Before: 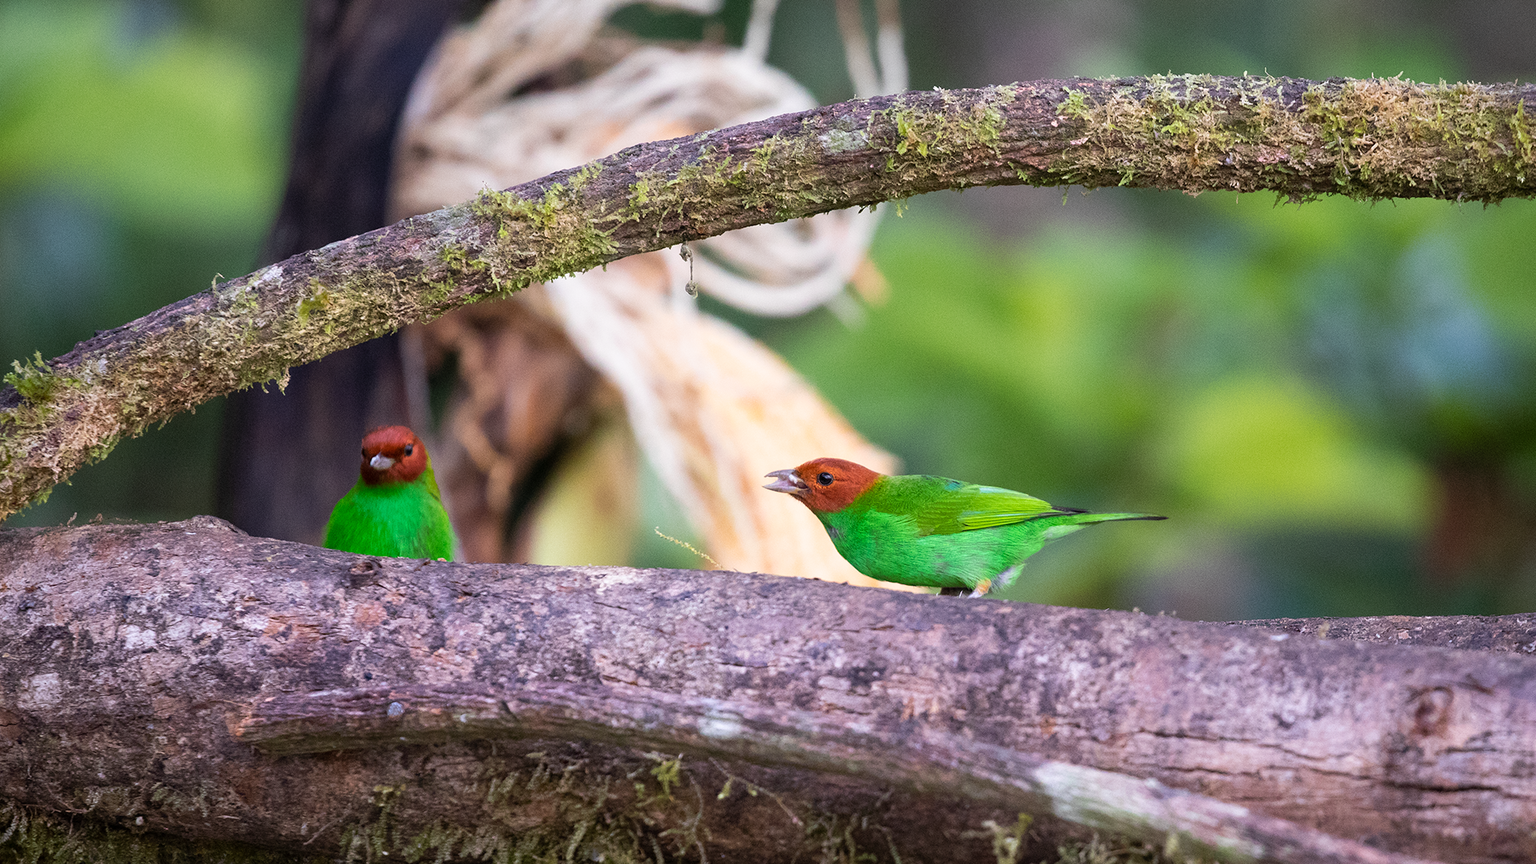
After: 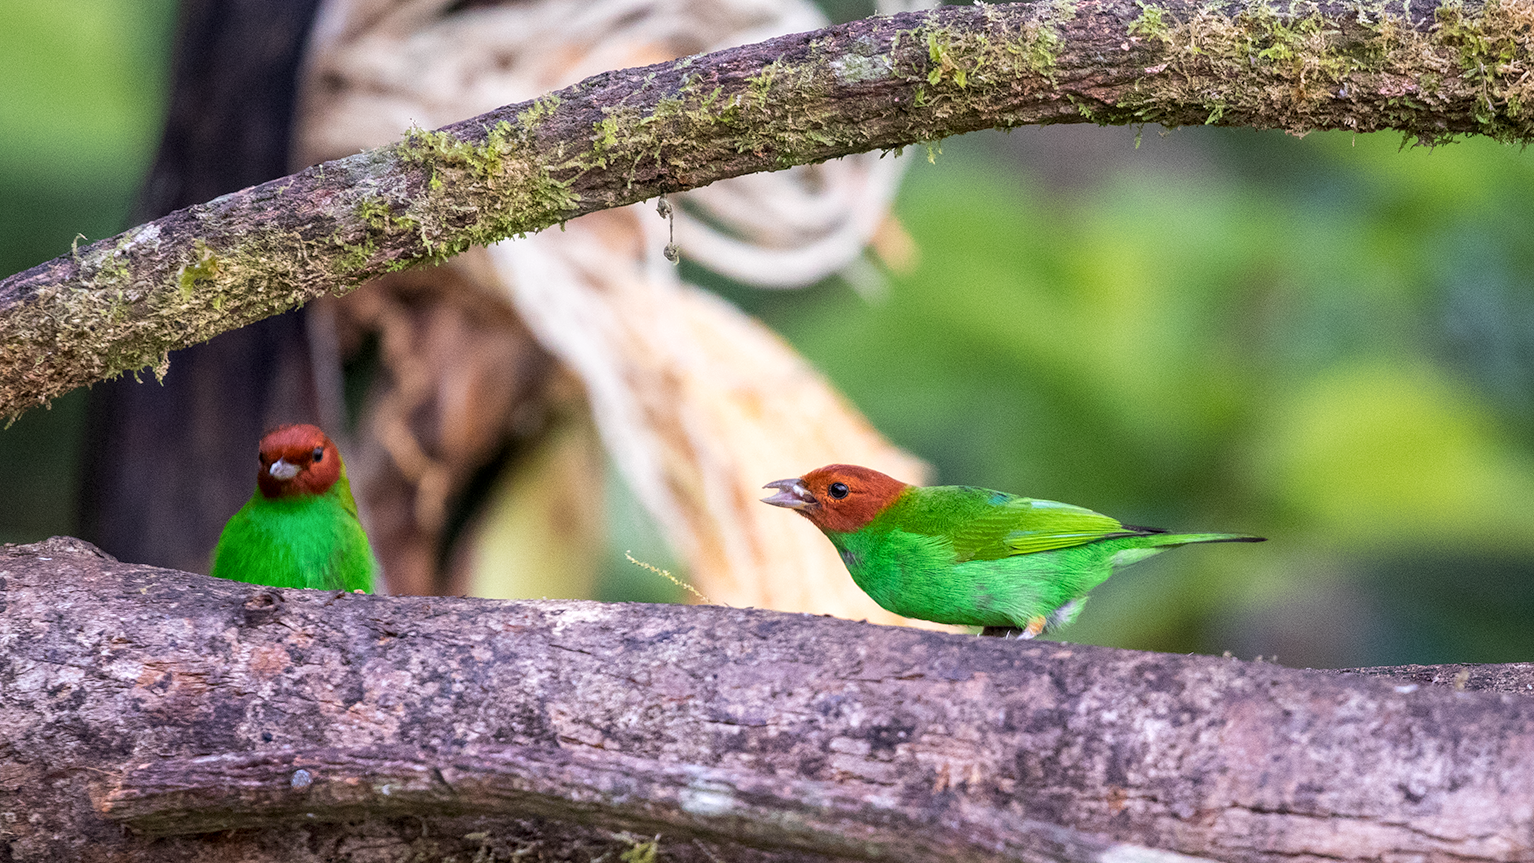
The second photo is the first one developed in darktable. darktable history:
local contrast: on, module defaults
crop and rotate: left 10.071%, top 10.071%, right 10.02%, bottom 10.02%
